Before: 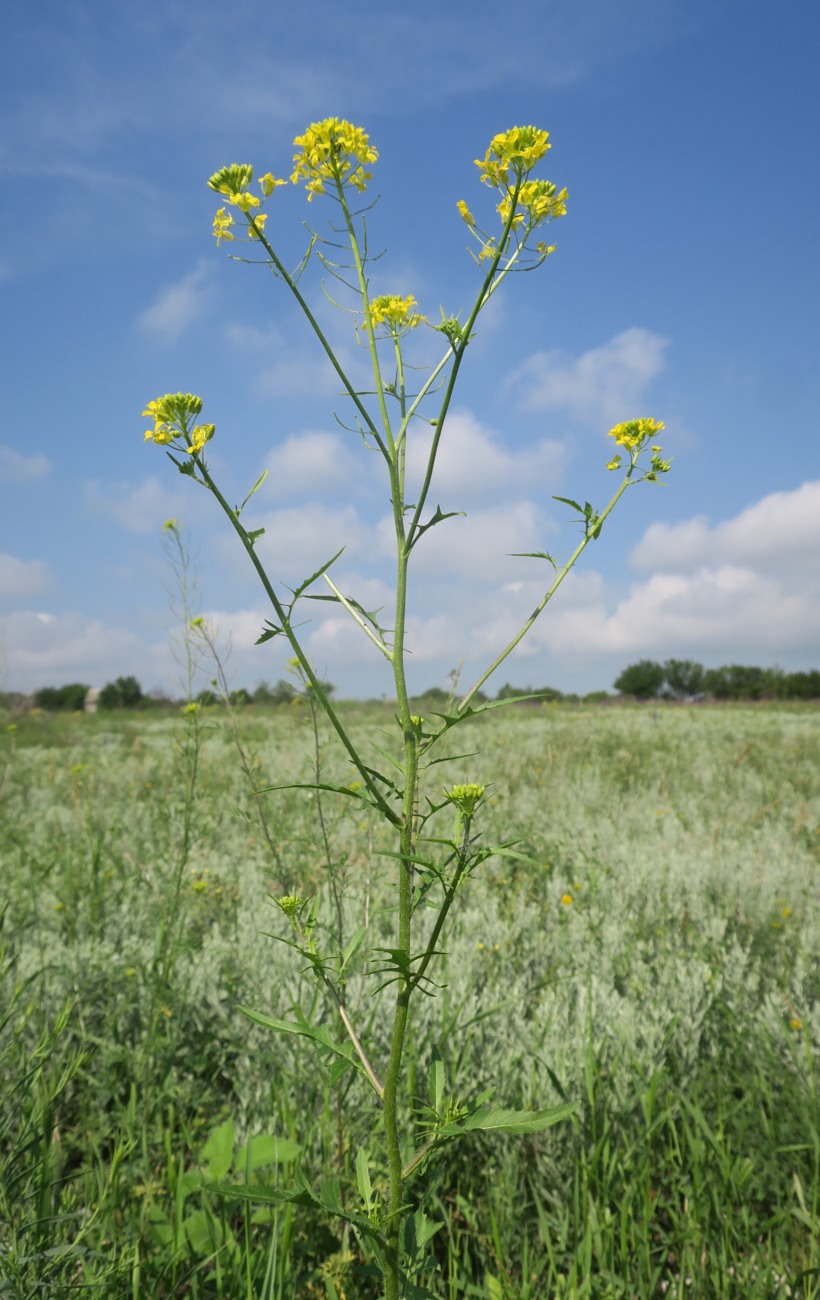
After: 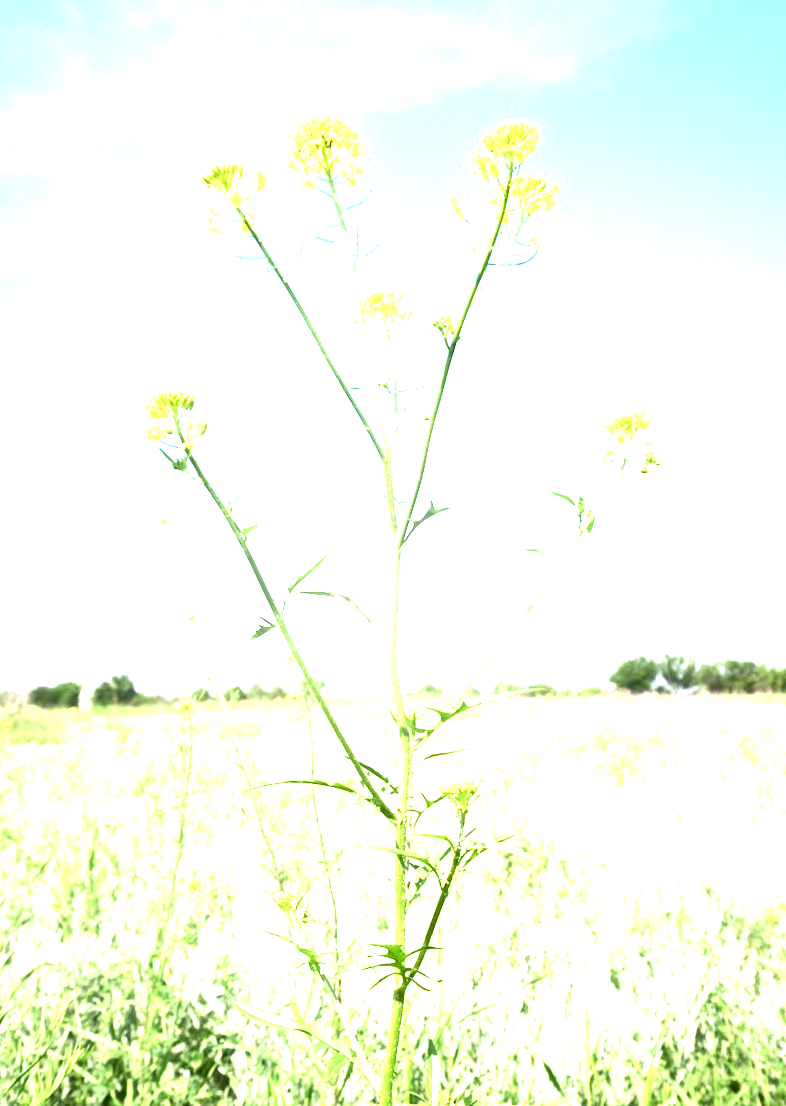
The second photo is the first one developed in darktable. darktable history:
exposure: exposure 2.013 EV, compensate exposure bias true, compensate highlight preservation false
color balance rgb: linear chroma grading › global chroma 19.89%, perceptual saturation grading › global saturation 20%, perceptual saturation grading › highlights -49.645%, perceptual saturation grading › shadows 25.577%, perceptual brilliance grading › highlights 14.561%, perceptual brilliance grading › mid-tones -6.868%, perceptual brilliance grading › shadows -27.603%
crop and rotate: angle 0.311°, left 0.426%, right 2.82%, bottom 14.126%
tone equalizer: -8 EV -0.418 EV, -7 EV -0.411 EV, -6 EV -0.318 EV, -5 EV -0.22 EV, -3 EV 0.226 EV, -2 EV 0.326 EV, -1 EV 0.367 EV, +0 EV 0.444 EV, luminance estimator HSV value / RGB max
